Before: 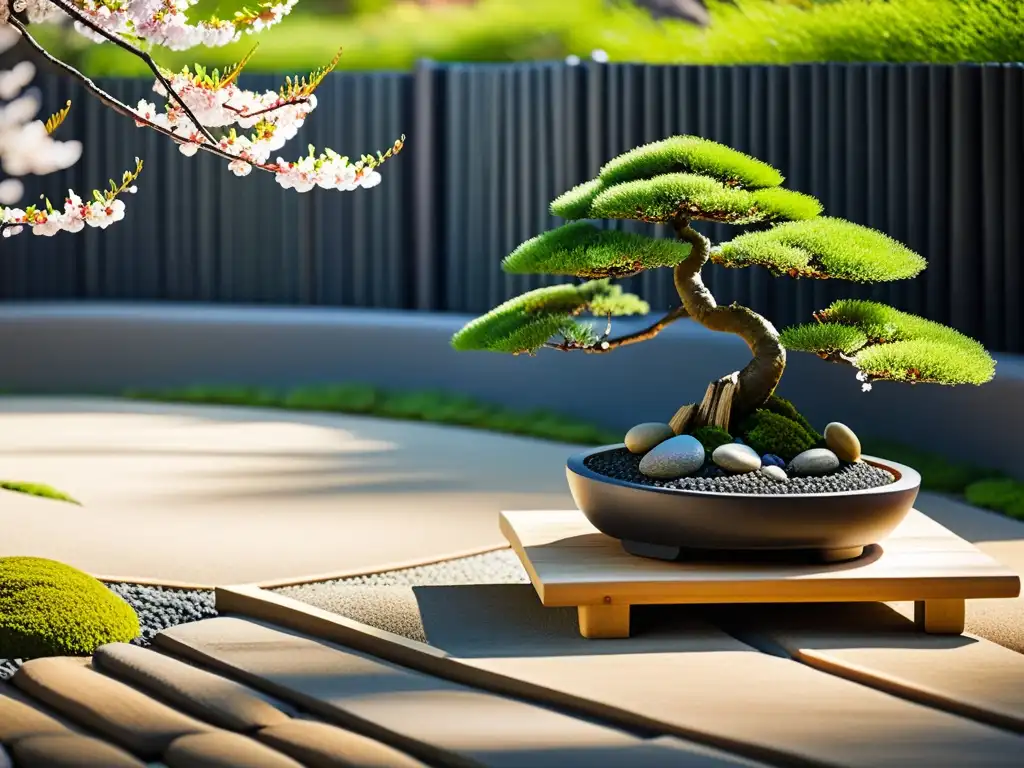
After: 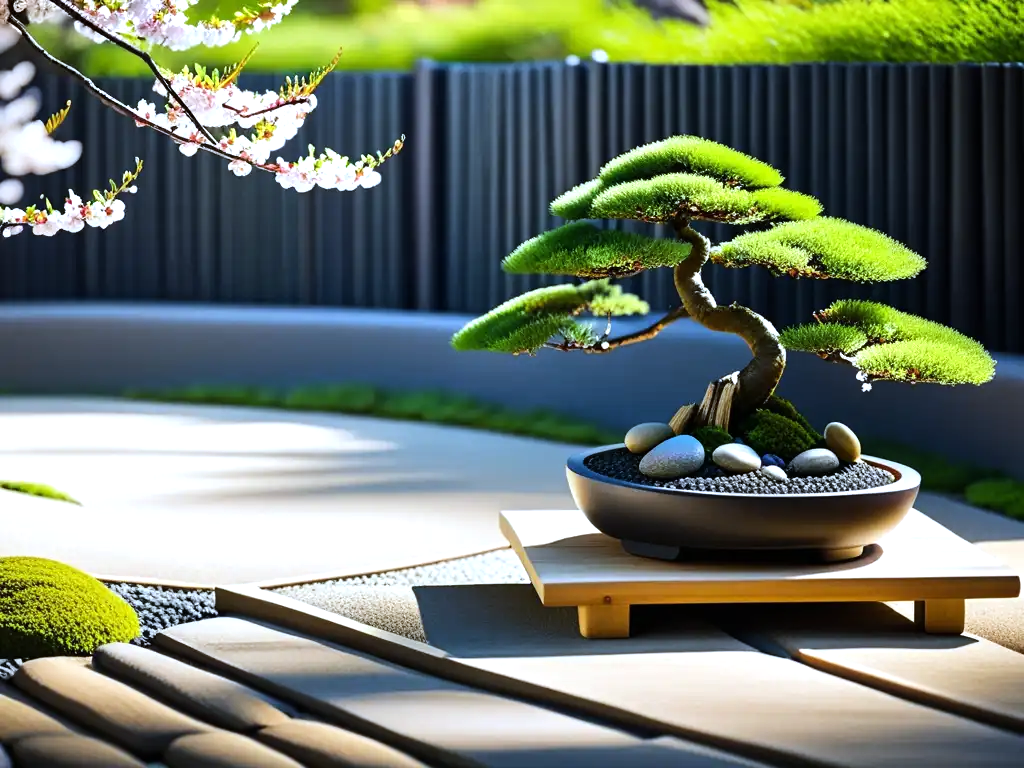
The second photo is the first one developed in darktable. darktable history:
tone equalizer: -8 EV -0.417 EV, -7 EV -0.389 EV, -6 EV -0.333 EV, -5 EV -0.222 EV, -3 EV 0.222 EV, -2 EV 0.333 EV, -1 EV 0.389 EV, +0 EV 0.417 EV, edges refinement/feathering 500, mask exposure compensation -1.57 EV, preserve details no
white balance: red 0.926, green 1.003, blue 1.133
